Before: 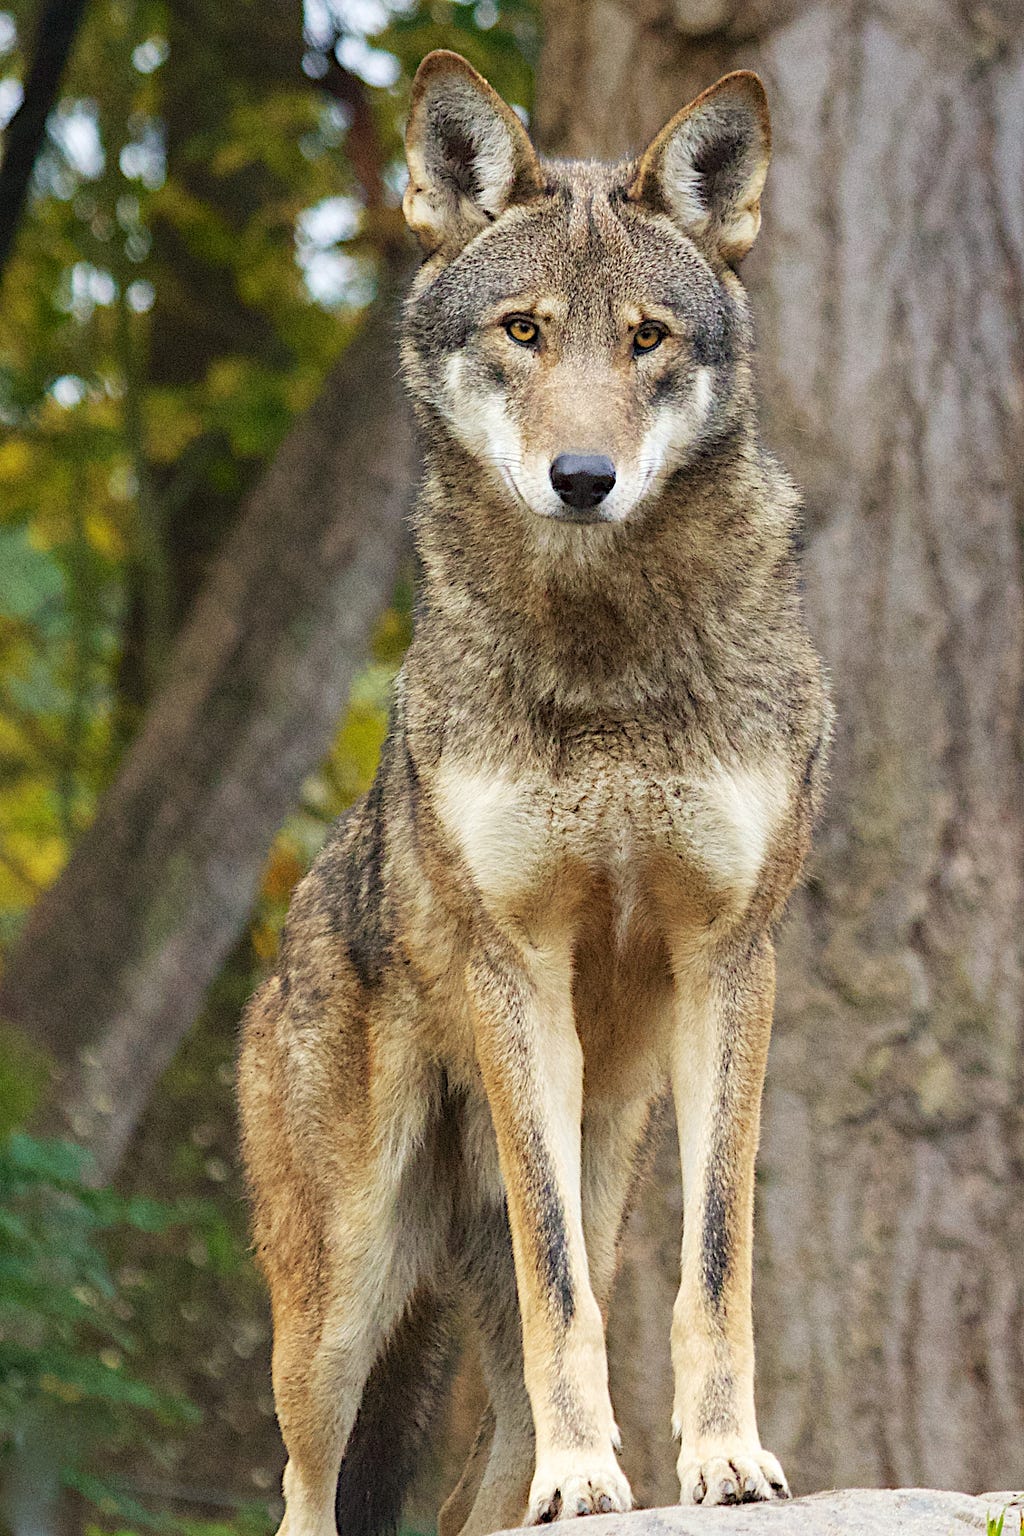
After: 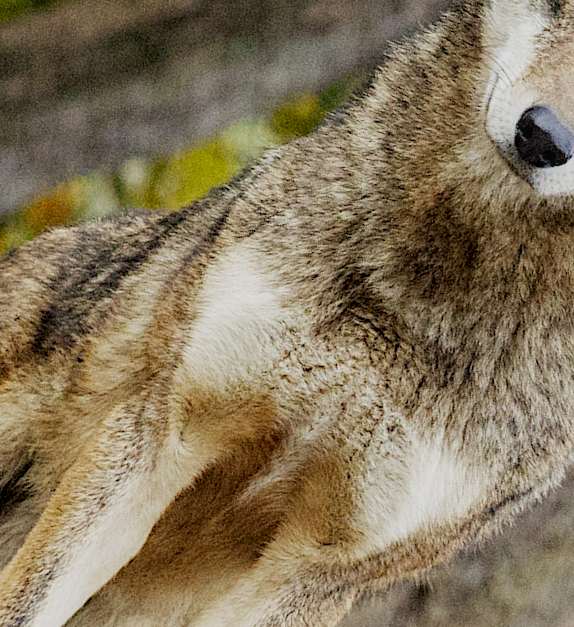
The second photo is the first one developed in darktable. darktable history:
crop and rotate: angle -44.52°, top 16.183%, right 0.917%, bottom 11.76%
filmic rgb: black relative exposure -7.65 EV, white relative exposure 4.56 EV, hardness 3.61, preserve chrominance no, color science v5 (2021)
local contrast: on, module defaults
